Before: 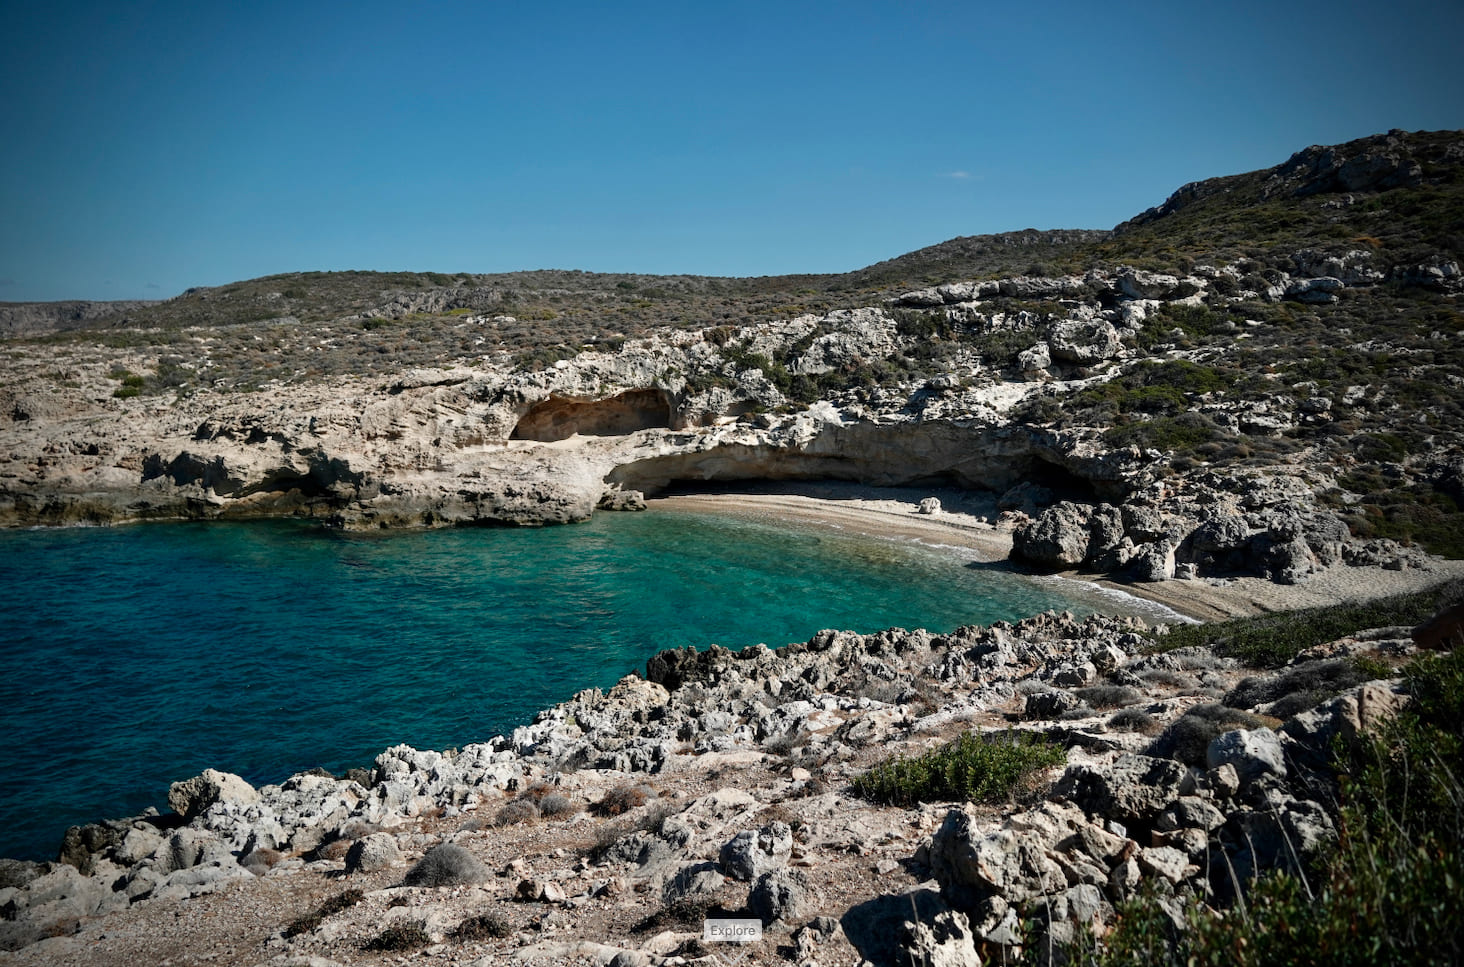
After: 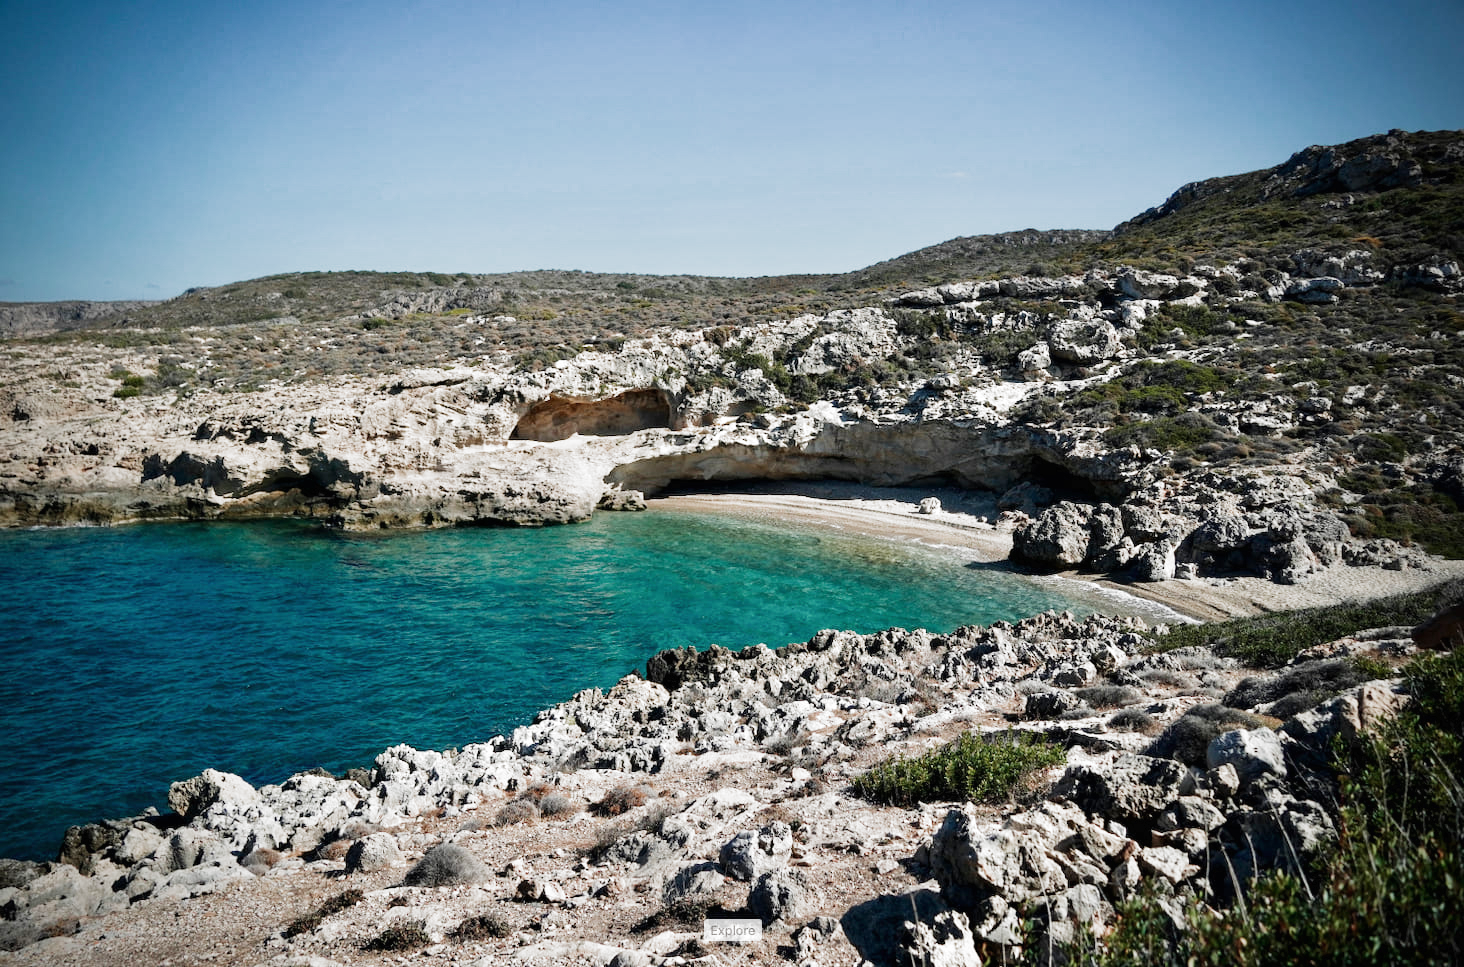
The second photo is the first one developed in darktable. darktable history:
exposure: black level correction 0.001, exposure 0.959 EV, compensate highlight preservation false
filmic rgb: black relative exposure -11.35 EV, white relative exposure 3.22 EV, hardness 6.81, color science v5 (2021), contrast in shadows safe, contrast in highlights safe
